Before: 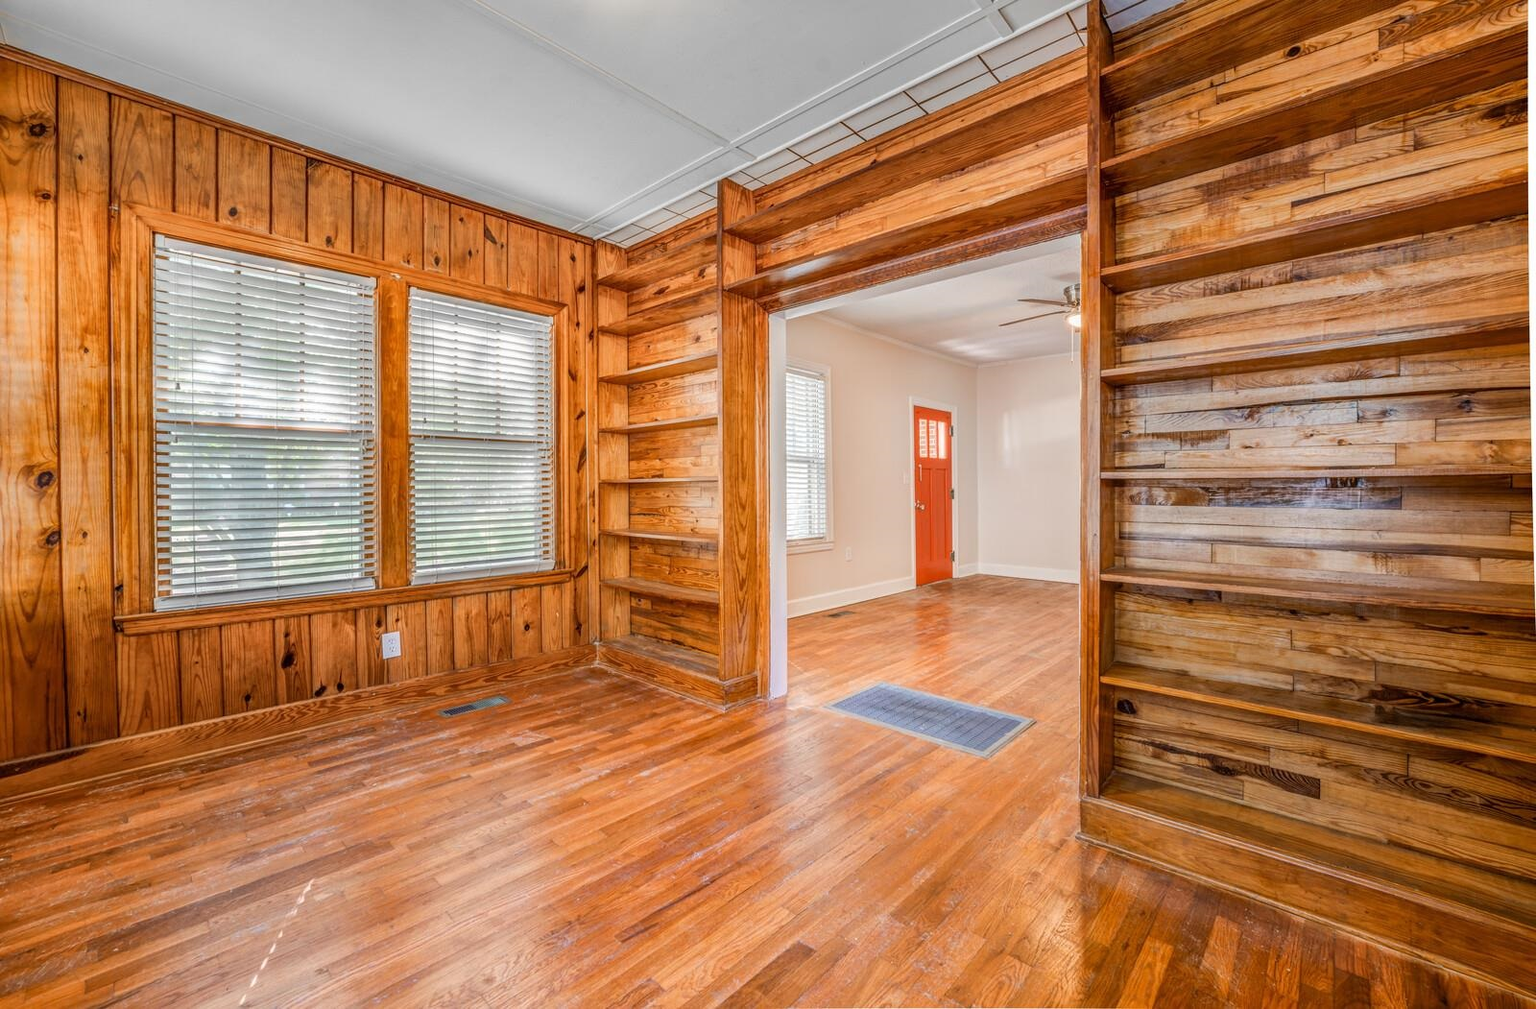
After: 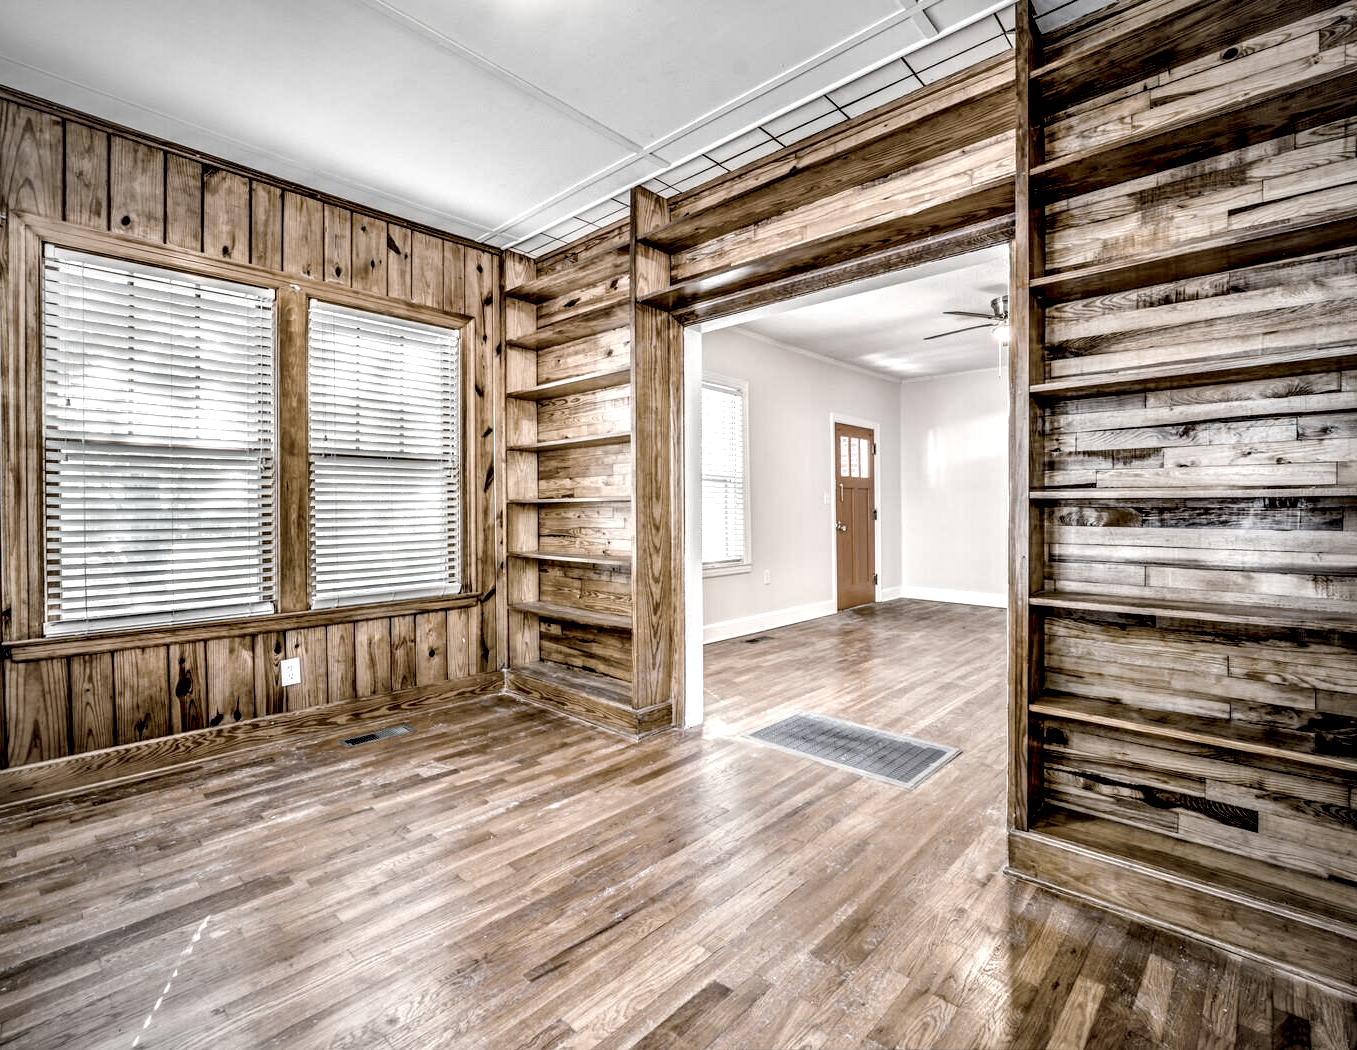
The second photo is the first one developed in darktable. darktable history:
exposure: black level correction 0.042, exposure 0.499 EV, compensate exposure bias true, compensate highlight preservation false
crop: left 7.342%, right 7.801%
color correction: highlights b* 0.026, saturation 0.195
vignetting: fall-off start 79.66%
contrast equalizer: y [[0.545, 0.572, 0.59, 0.59, 0.571, 0.545], [0.5 ×6], [0.5 ×6], [0 ×6], [0 ×6]]
